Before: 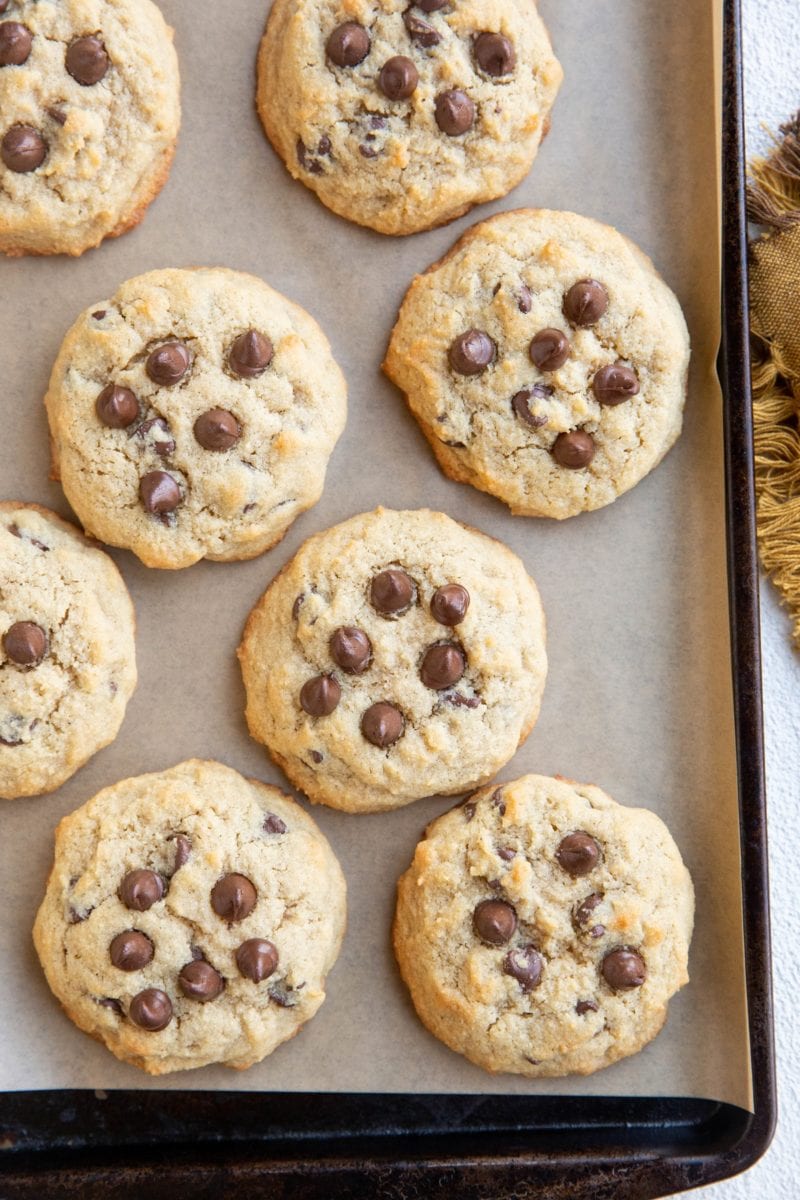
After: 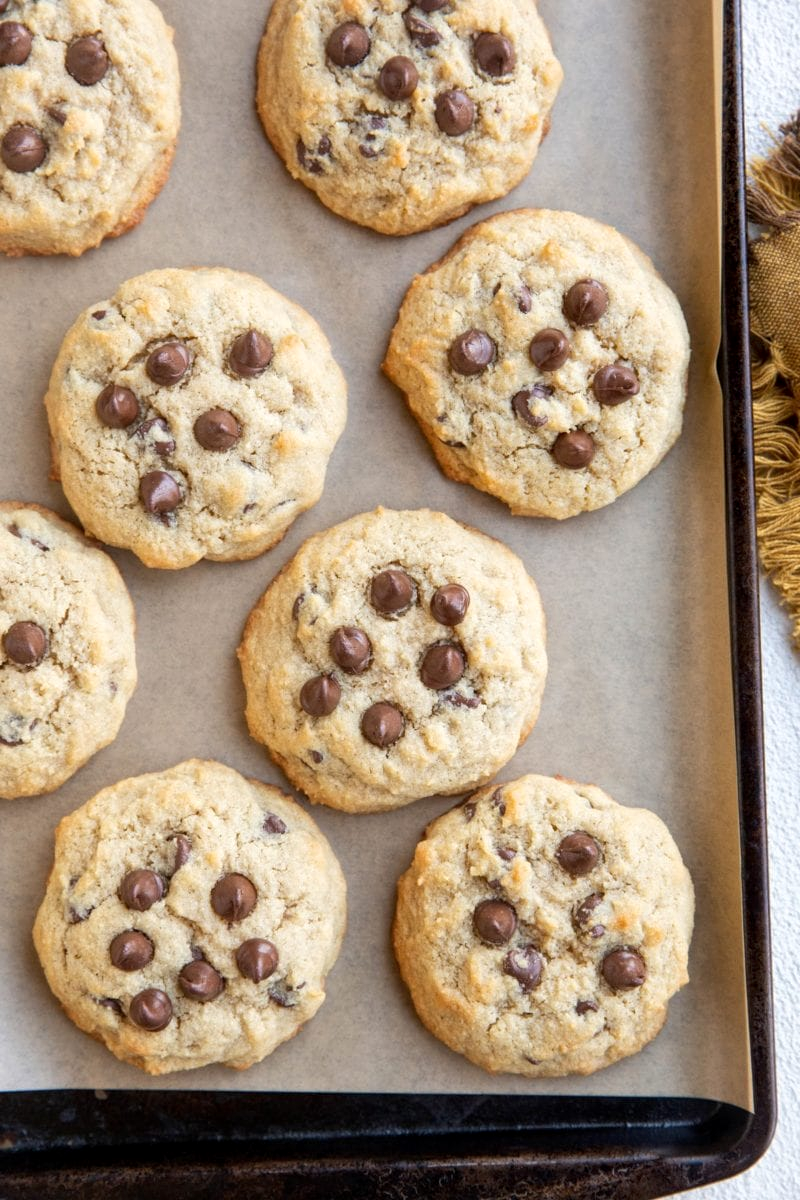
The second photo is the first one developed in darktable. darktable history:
local contrast: highlights 101%, shadows 99%, detail 120%, midtone range 0.2
